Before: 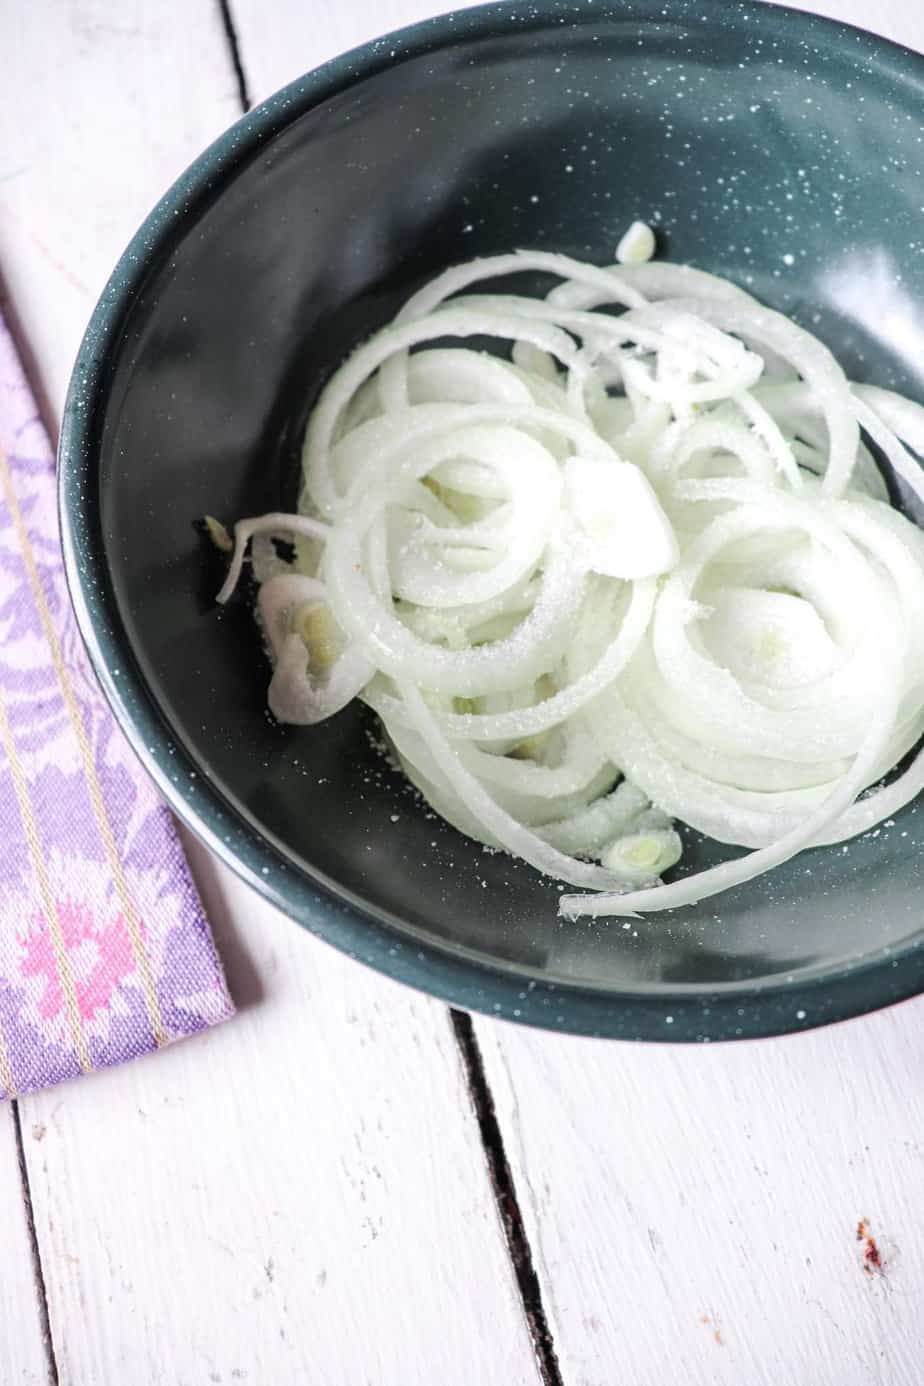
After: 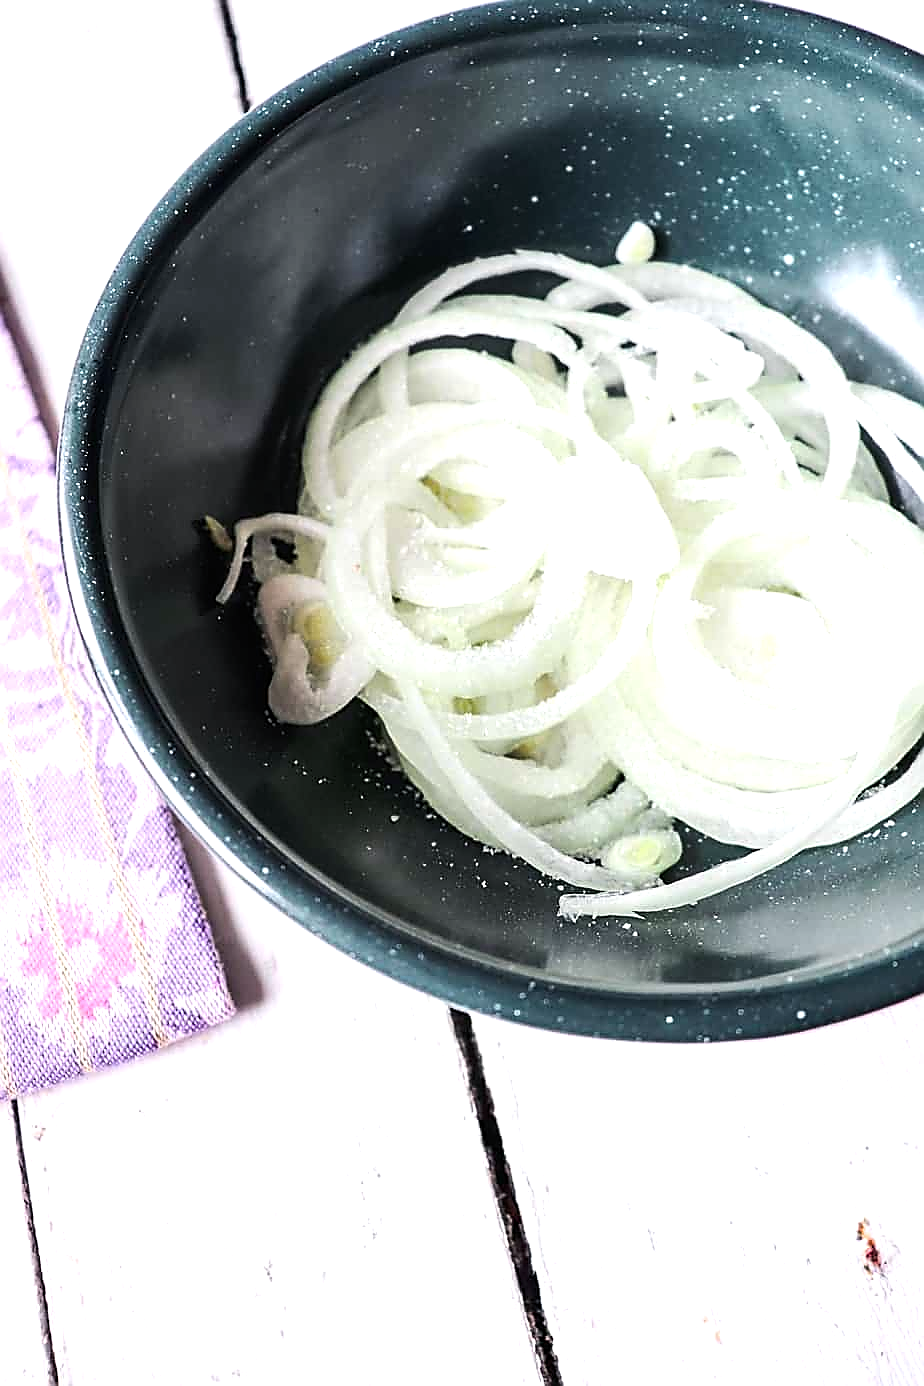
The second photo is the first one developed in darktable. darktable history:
tone equalizer: -8 EV -0.394 EV, -7 EV -0.37 EV, -6 EV -0.324 EV, -5 EV -0.204 EV, -3 EV 0.23 EV, -2 EV 0.339 EV, -1 EV 0.409 EV, +0 EV 0.413 EV, edges refinement/feathering 500, mask exposure compensation -1.57 EV, preserve details no
sharpen: radius 1.41, amount 1.246, threshold 0.845
contrast brightness saturation: contrast 0.1, saturation -0.298
exposure: compensate highlight preservation false
color balance rgb: shadows lift › chroma 2.008%, shadows lift › hue 247.04°, linear chroma grading › global chroma 19.732%, perceptual saturation grading › global saturation 30.378%, perceptual brilliance grading › global brilliance 2.563%
